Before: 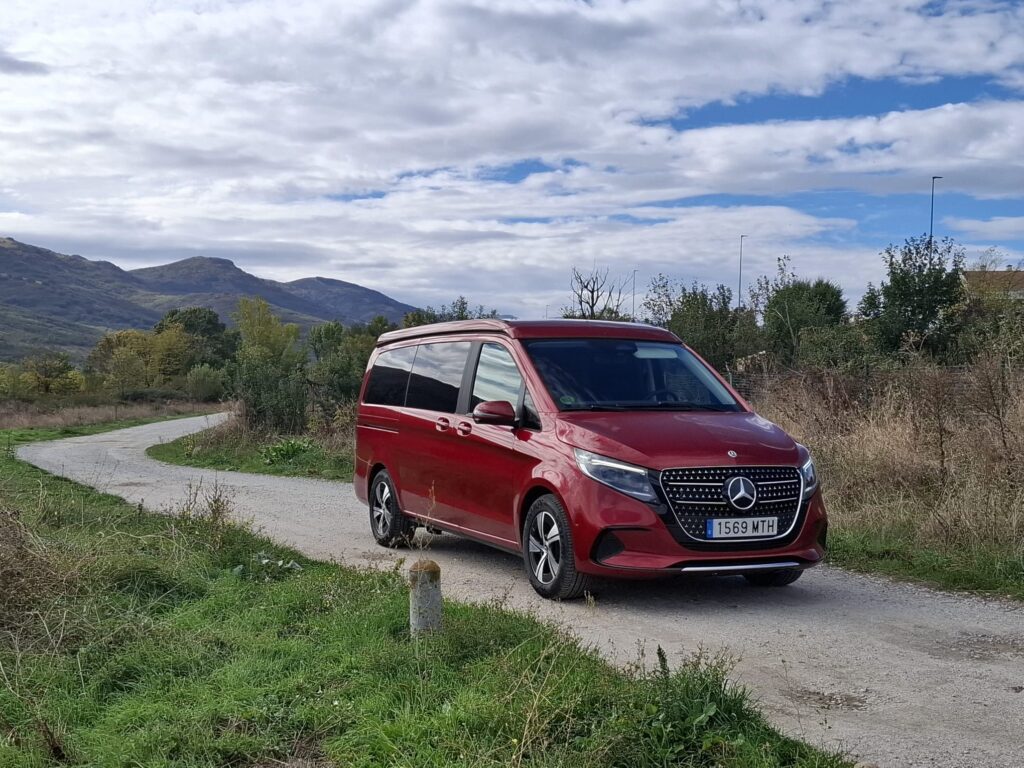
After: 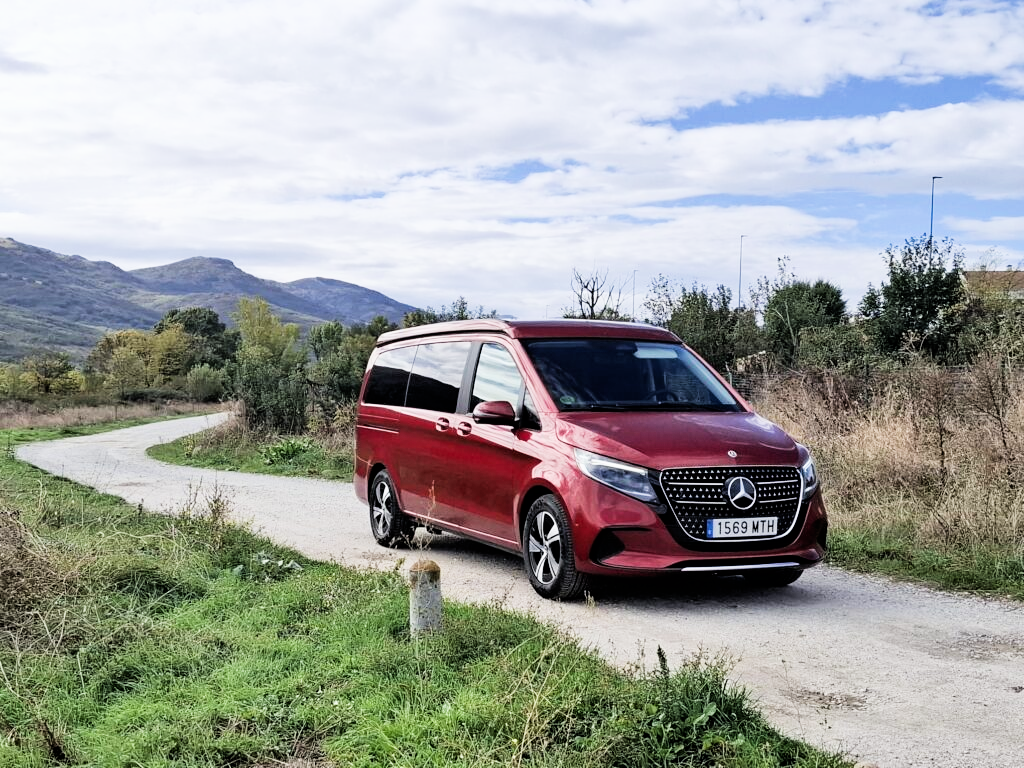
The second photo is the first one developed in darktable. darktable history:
exposure: black level correction 0, exposure 1.1 EV, compensate highlight preservation false
filmic rgb: black relative exposure -5 EV, hardness 2.88, contrast 1.4, highlights saturation mix -30%
